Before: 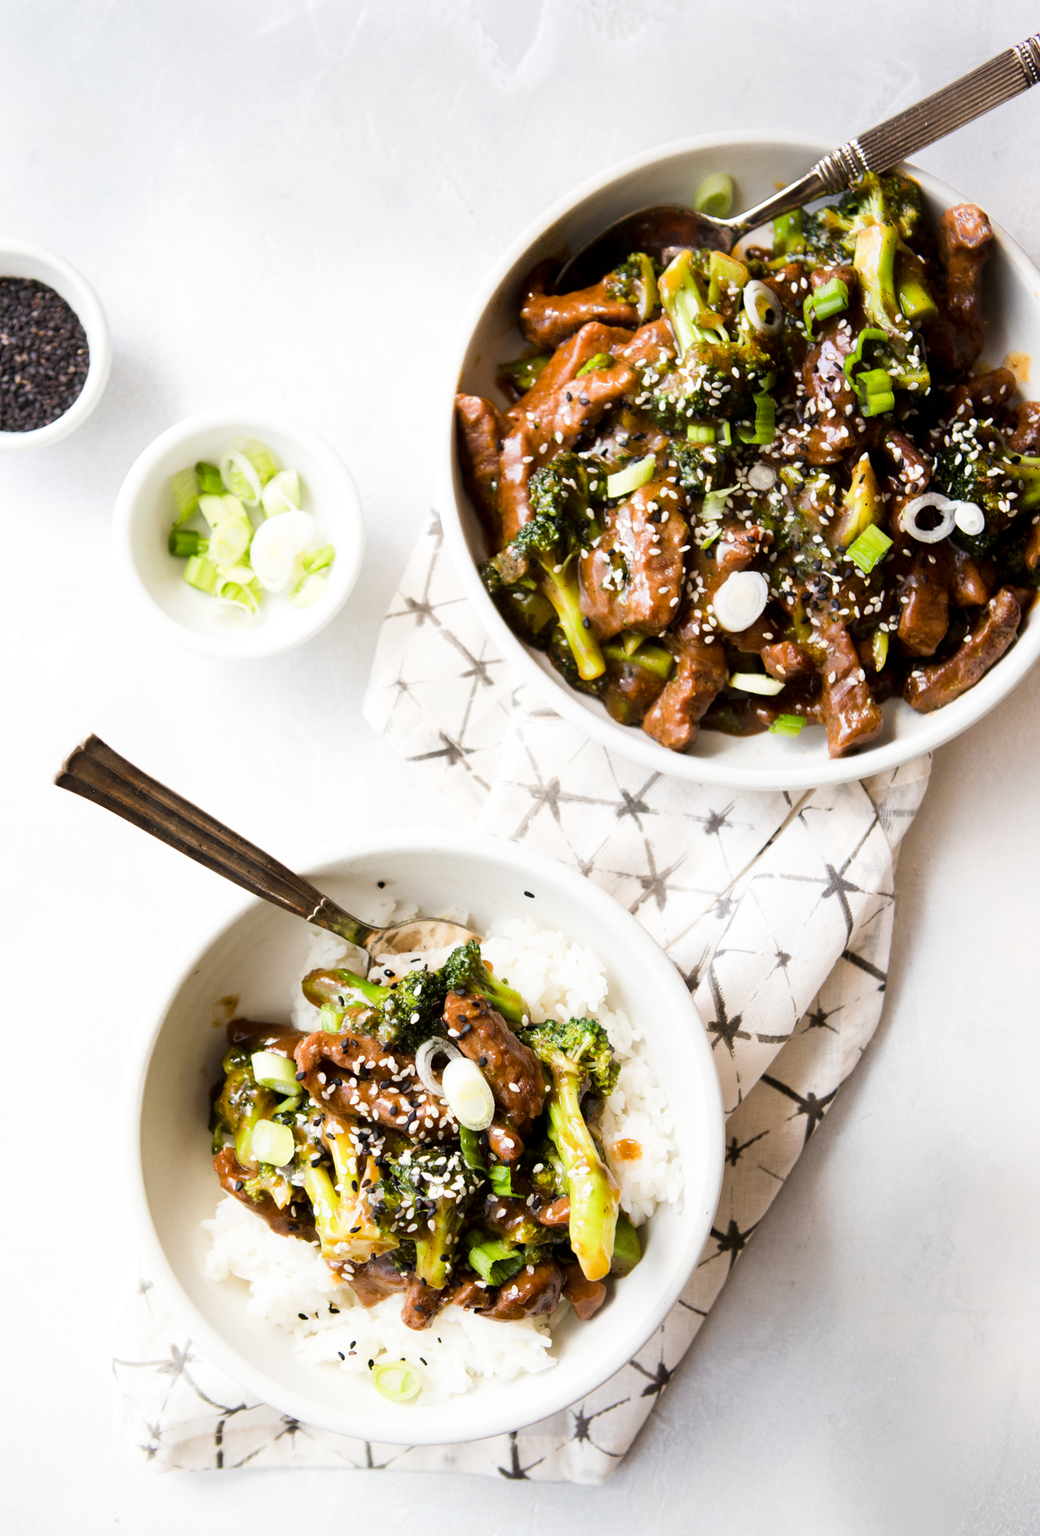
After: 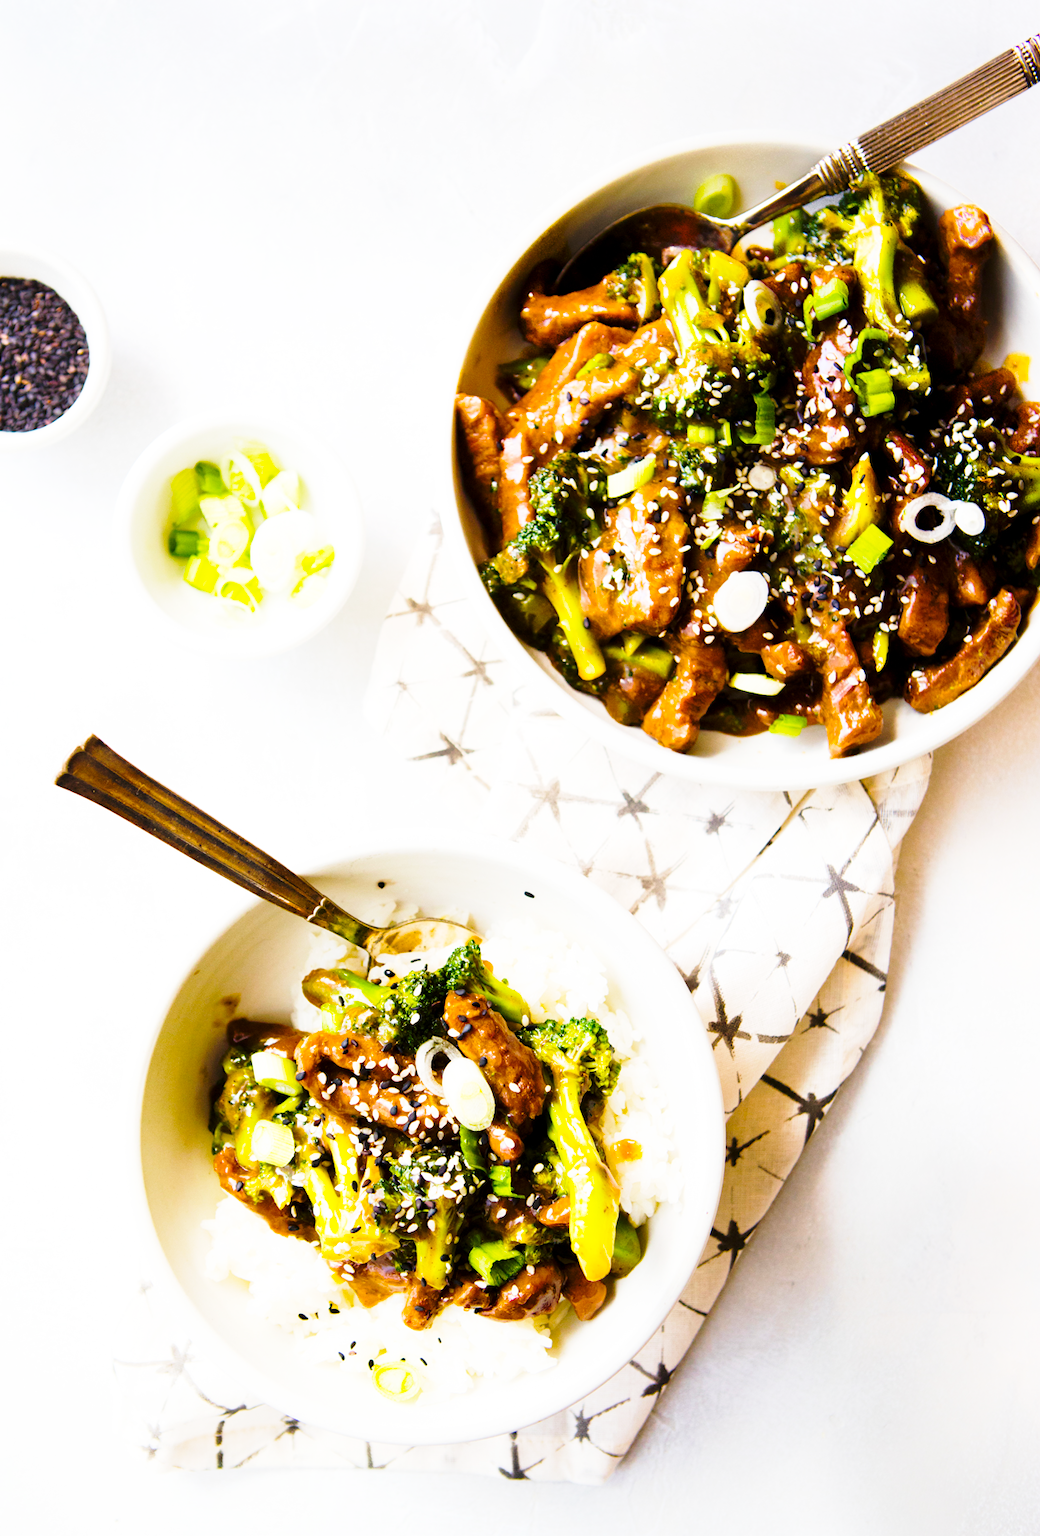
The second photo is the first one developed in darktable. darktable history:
base curve: curves: ch0 [(0, 0) (0.028, 0.03) (0.121, 0.232) (0.46, 0.748) (0.859, 0.968) (1, 1)], preserve colors none
color balance rgb: shadows lift › chroma 4.083%, shadows lift › hue 252.84°, linear chroma grading › global chroma 17.175%, perceptual saturation grading › global saturation 28.412%, perceptual saturation grading › mid-tones 12.467%, perceptual saturation grading › shadows 10.925%, global vibrance 20%
